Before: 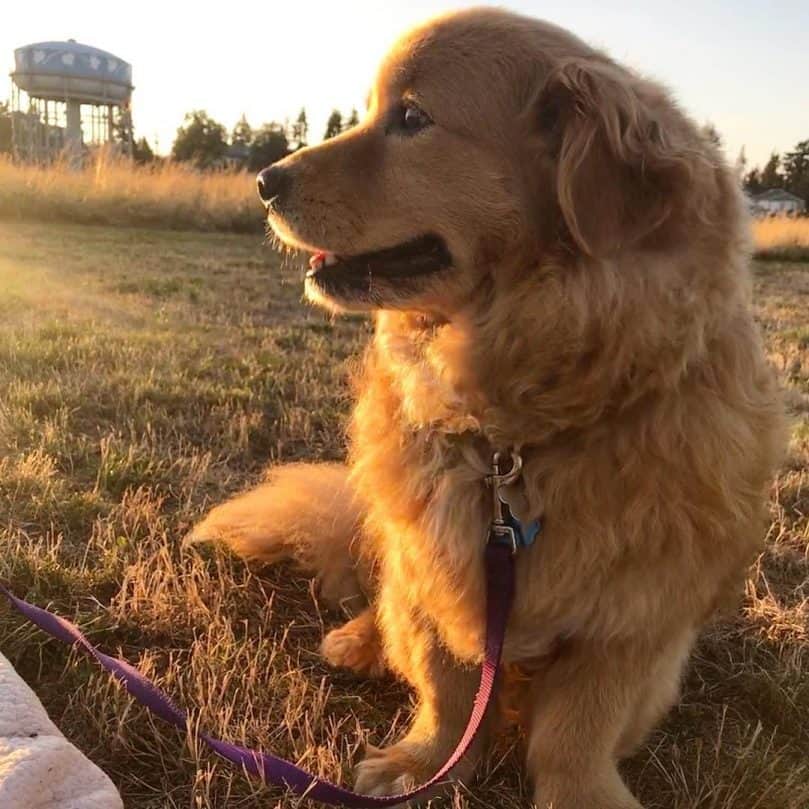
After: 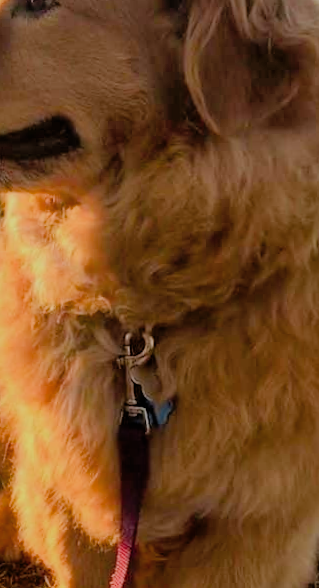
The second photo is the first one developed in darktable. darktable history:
shadows and highlights: on, module defaults
rotate and perspective: rotation -1°, crop left 0.011, crop right 0.989, crop top 0.025, crop bottom 0.975
crop: left 45.721%, top 13.393%, right 14.118%, bottom 10.01%
filmic rgb: black relative exposure -4.88 EV, hardness 2.82
color balance rgb: linear chroma grading › shadows 32%, linear chroma grading › global chroma -2%, linear chroma grading › mid-tones 4%, perceptual saturation grading › global saturation -2%, perceptual saturation grading › highlights -8%, perceptual saturation grading › mid-tones 8%, perceptual saturation grading › shadows 4%, perceptual brilliance grading › highlights 8%, perceptual brilliance grading › mid-tones 4%, perceptual brilliance grading › shadows 2%, global vibrance 16%, saturation formula JzAzBz (2021)
